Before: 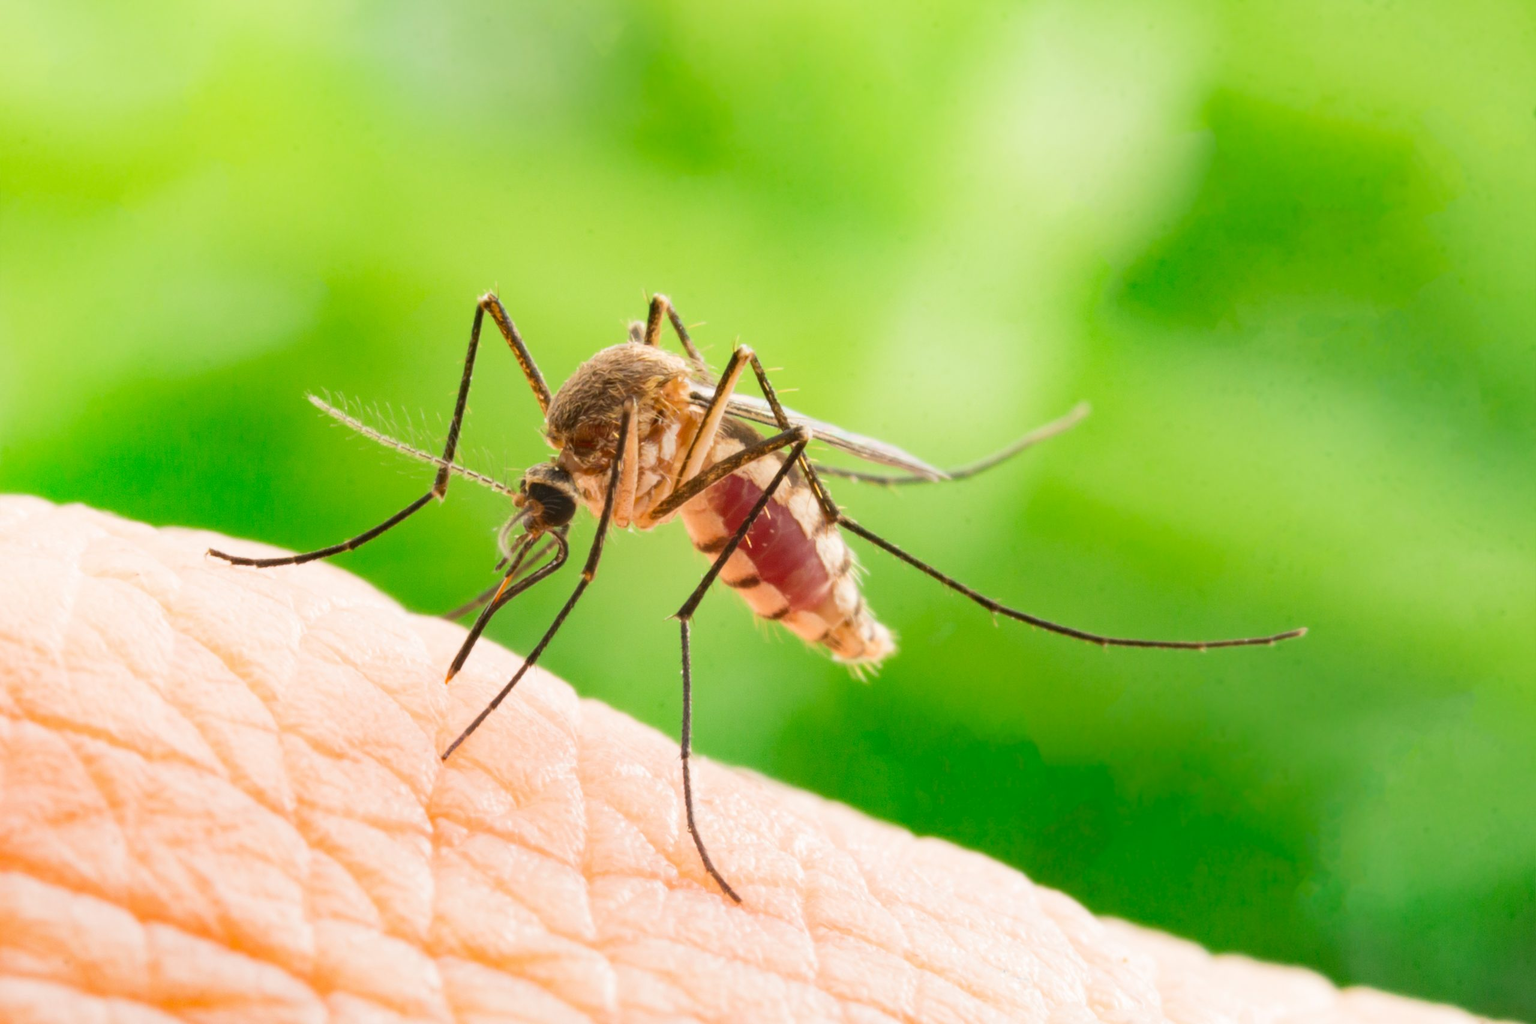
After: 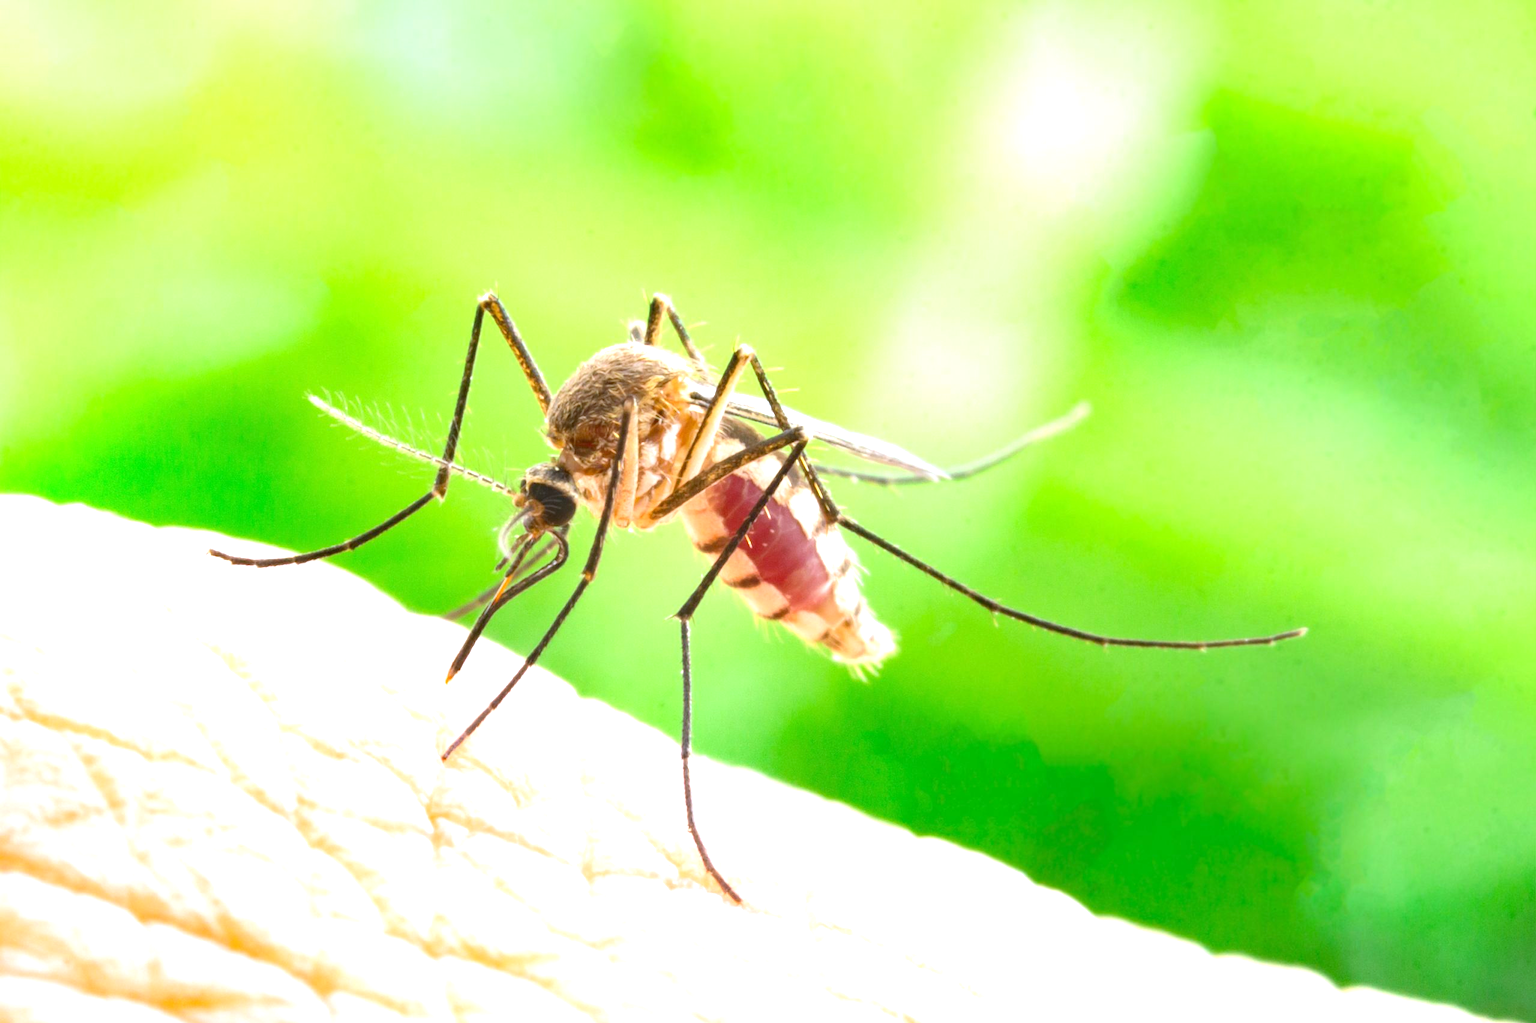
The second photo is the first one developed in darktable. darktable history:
exposure: exposure 0.935 EV, compensate highlight preservation false
white balance: red 0.926, green 1.003, blue 1.133
